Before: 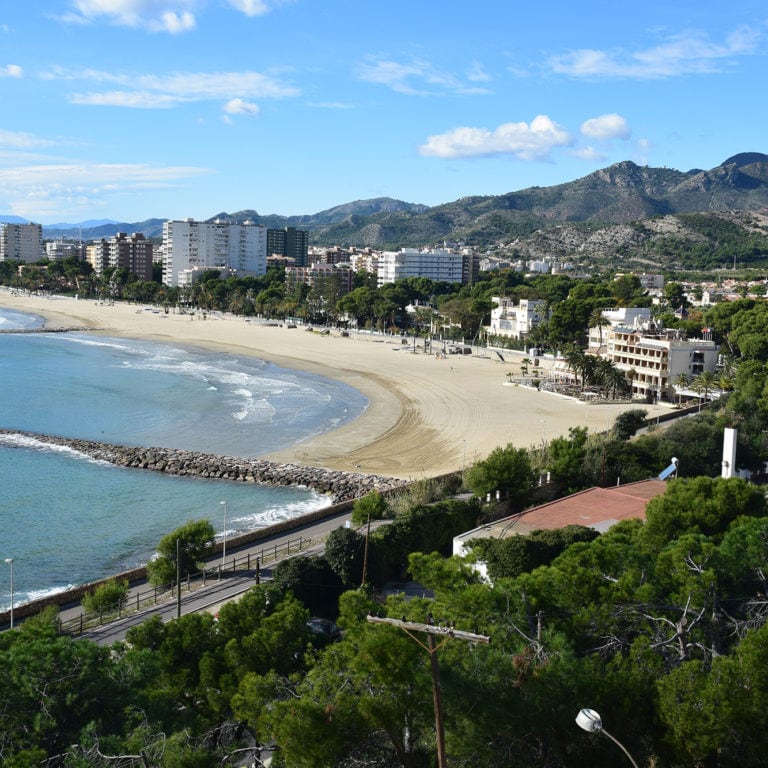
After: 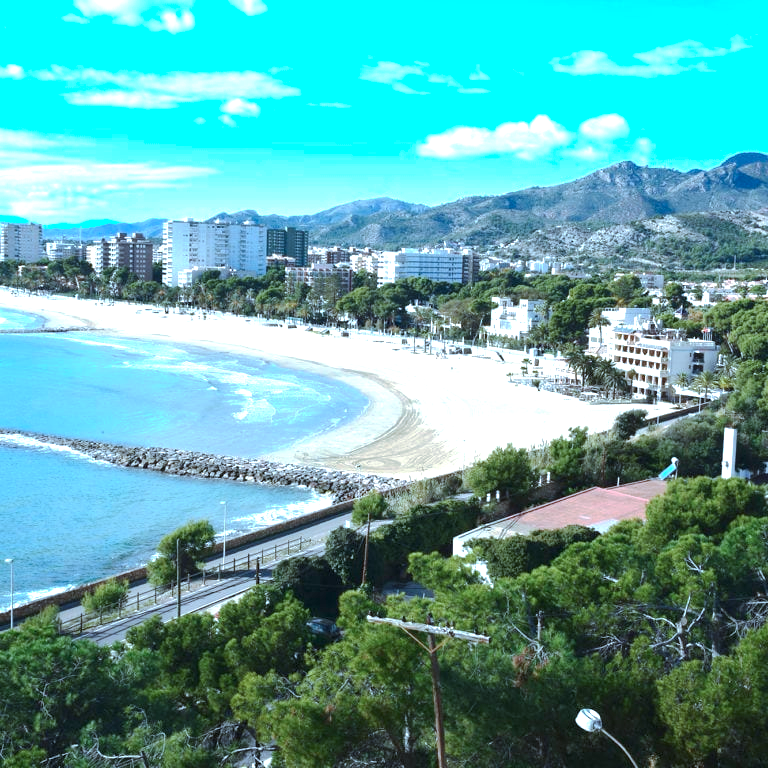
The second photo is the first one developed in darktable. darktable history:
color correction: highlights a* -8.89, highlights b* -23.2
base curve: curves: ch0 [(0, 0) (0.235, 0.266) (0.503, 0.496) (0.786, 0.72) (1, 1)], preserve colors none
exposure: black level correction 0, exposure 1.107 EV, compensate highlight preservation false
